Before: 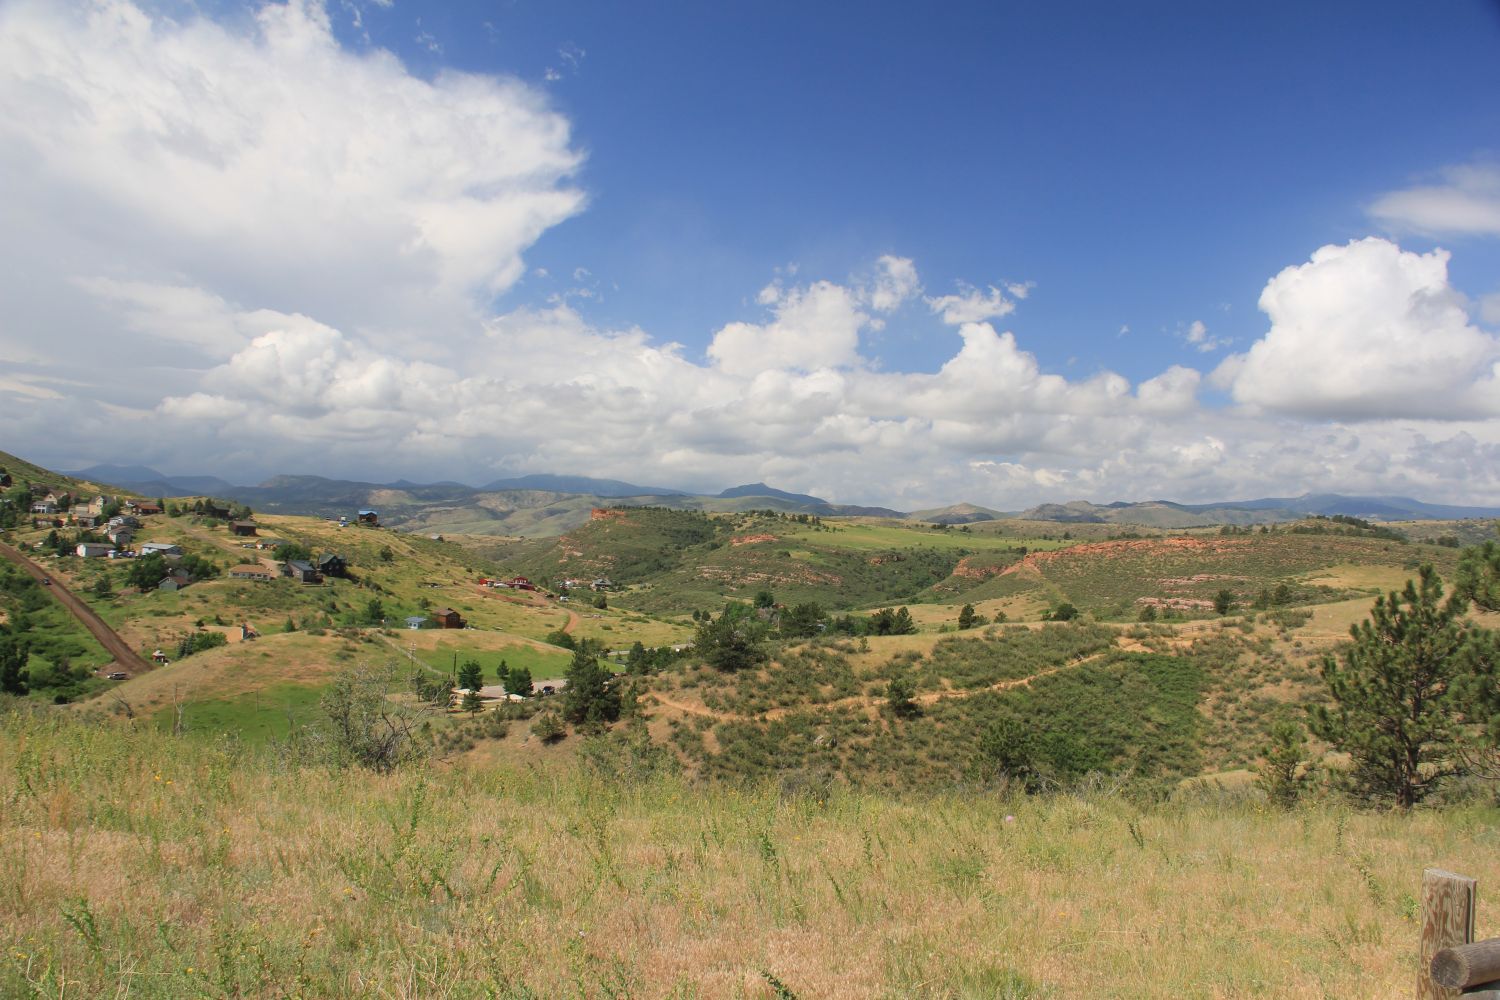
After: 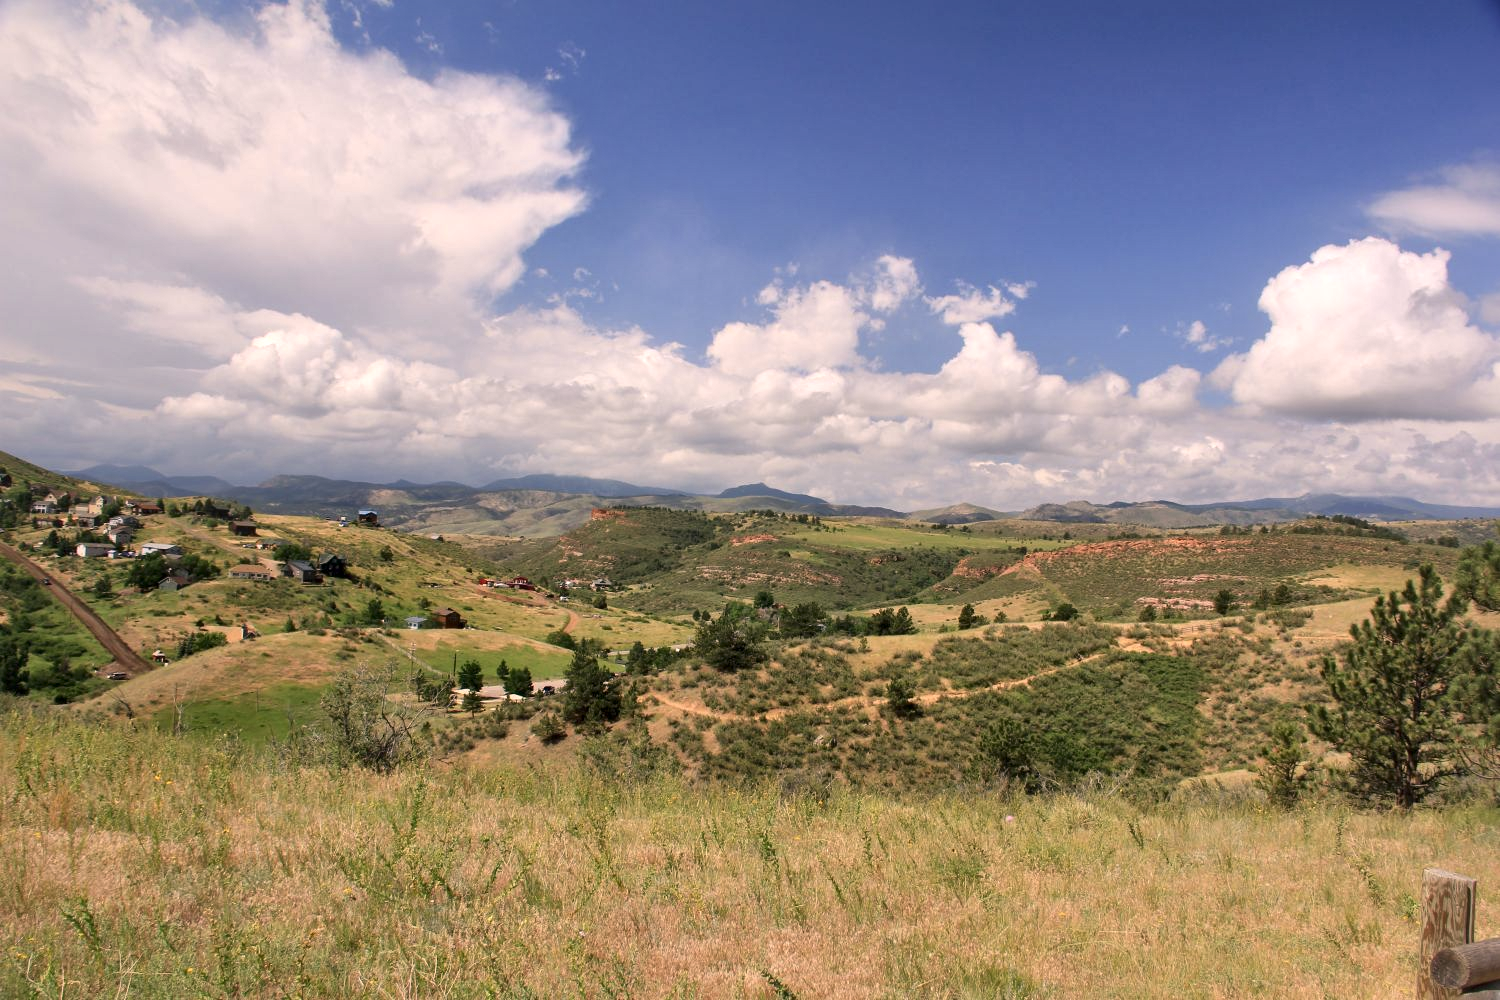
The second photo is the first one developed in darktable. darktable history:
color correction: highlights a* 7.97, highlights b* 4.11
local contrast: mode bilateral grid, contrast 25, coarseness 48, detail 152%, midtone range 0.2
